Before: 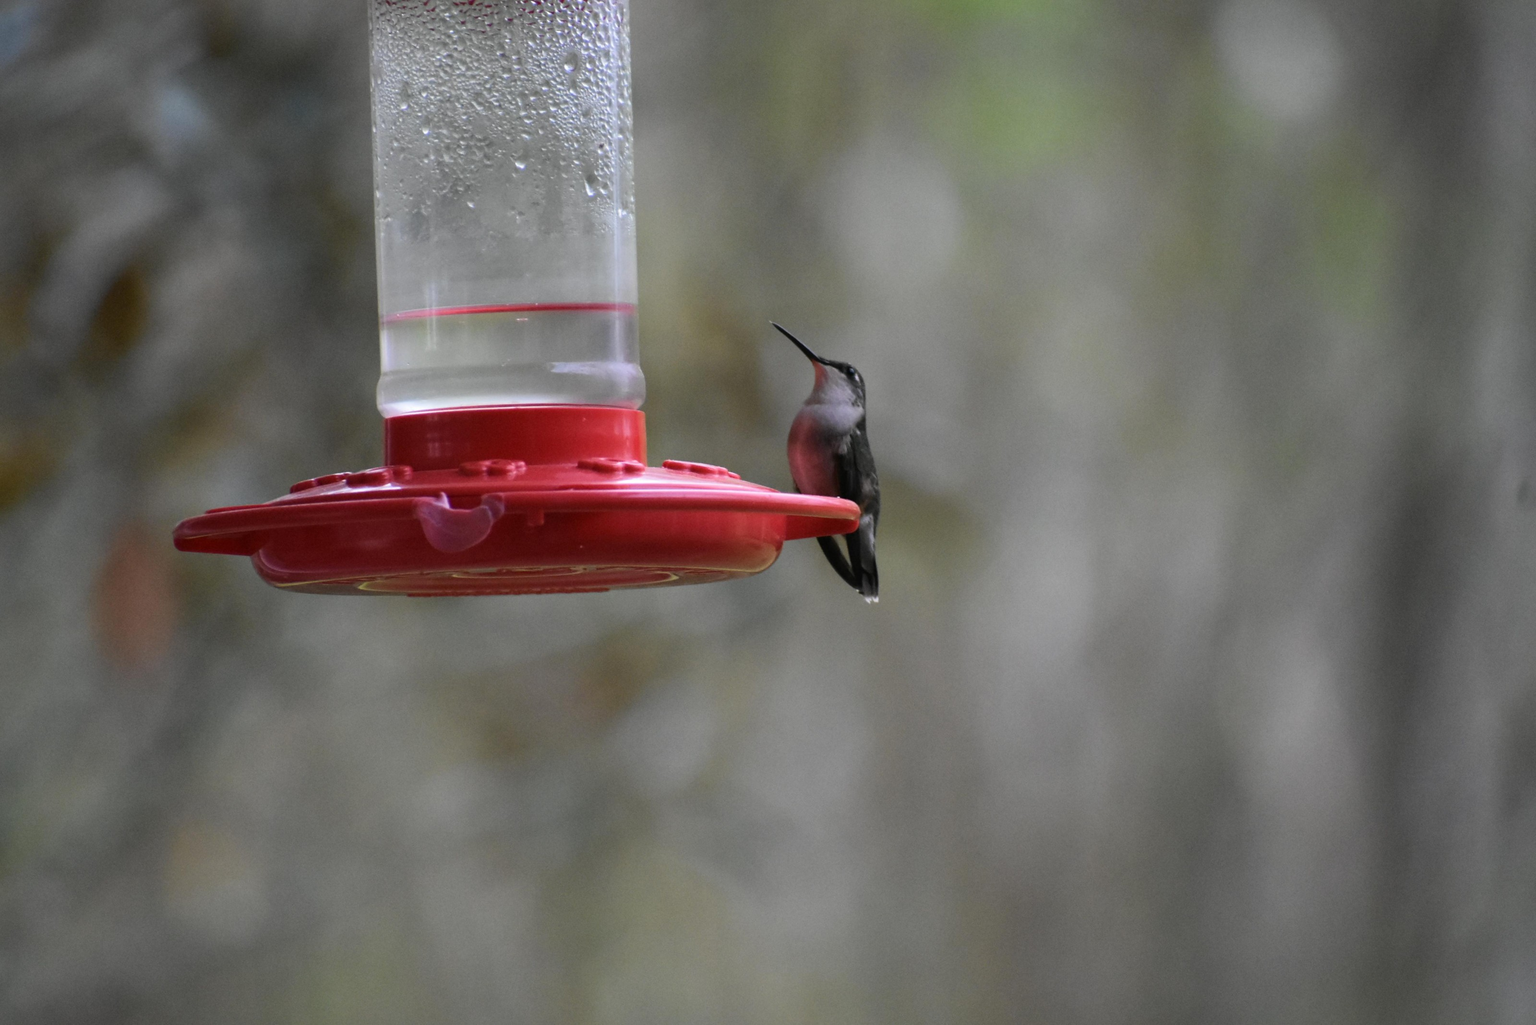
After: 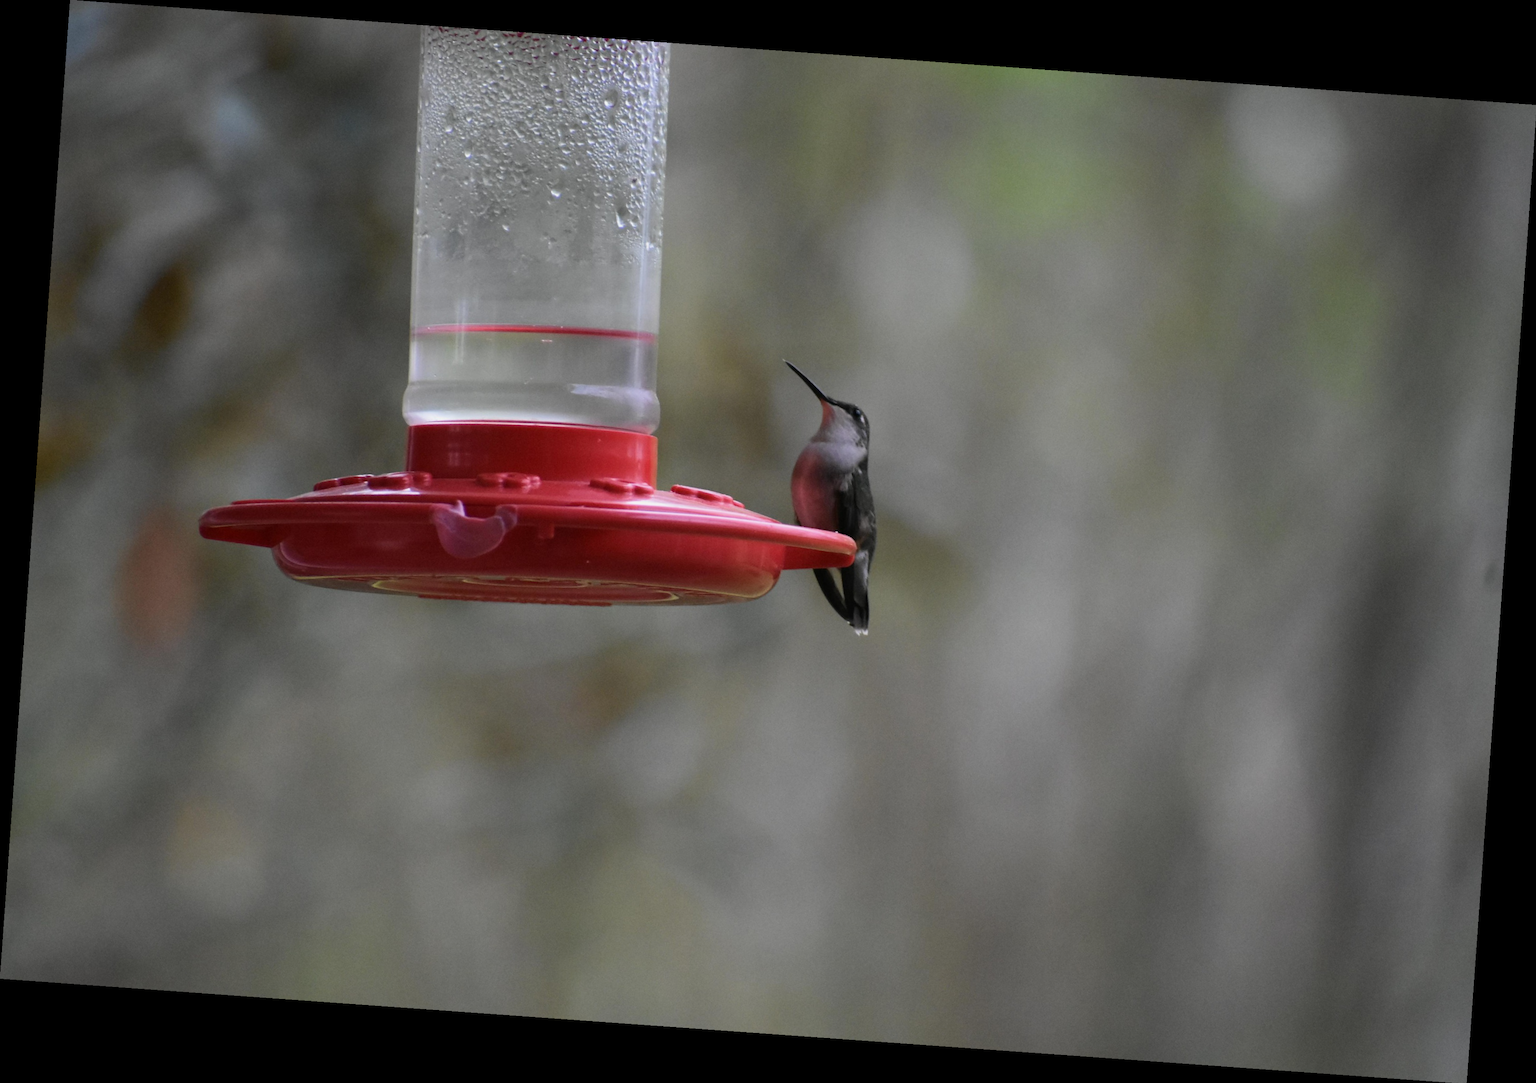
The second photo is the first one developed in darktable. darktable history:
exposure: exposure -0.157 EV, compensate highlight preservation false
rotate and perspective: rotation 4.1°, automatic cropping off
